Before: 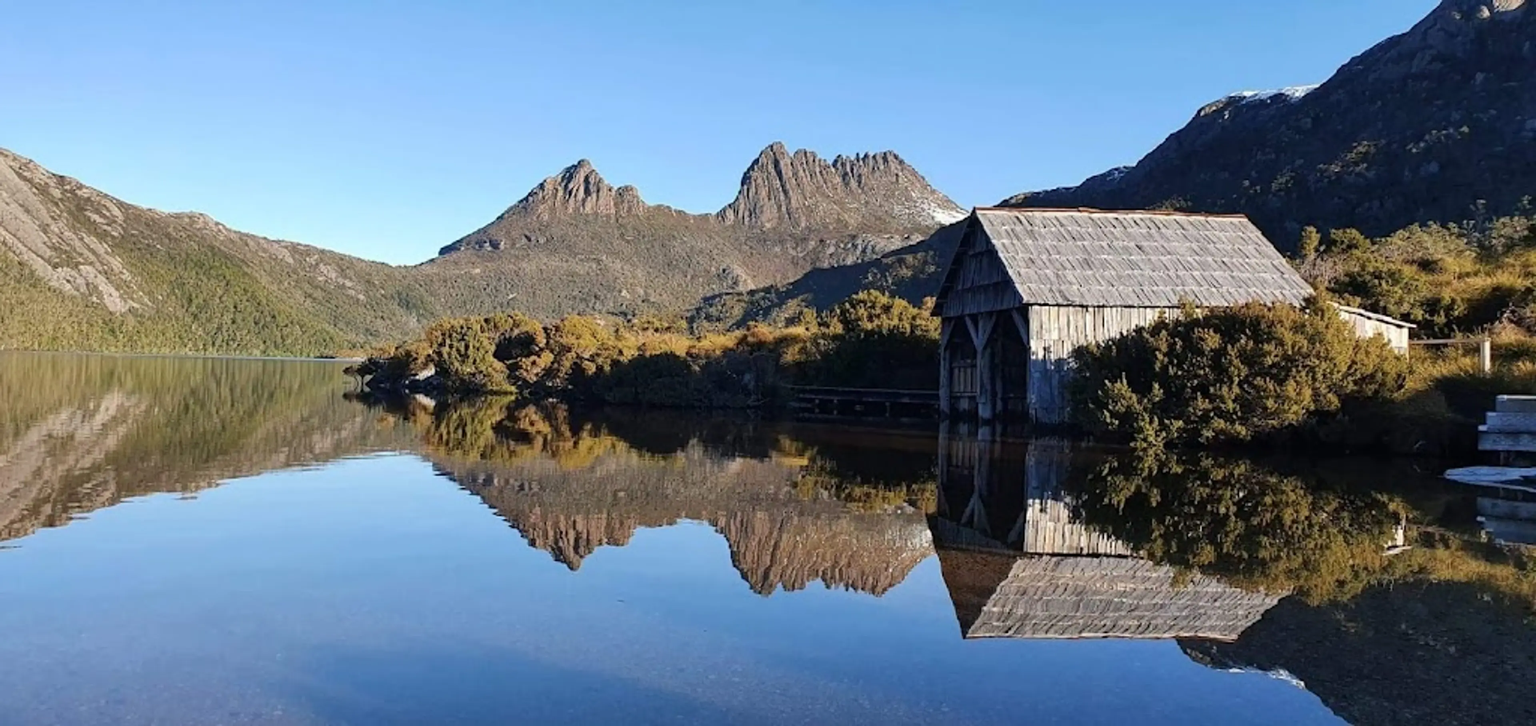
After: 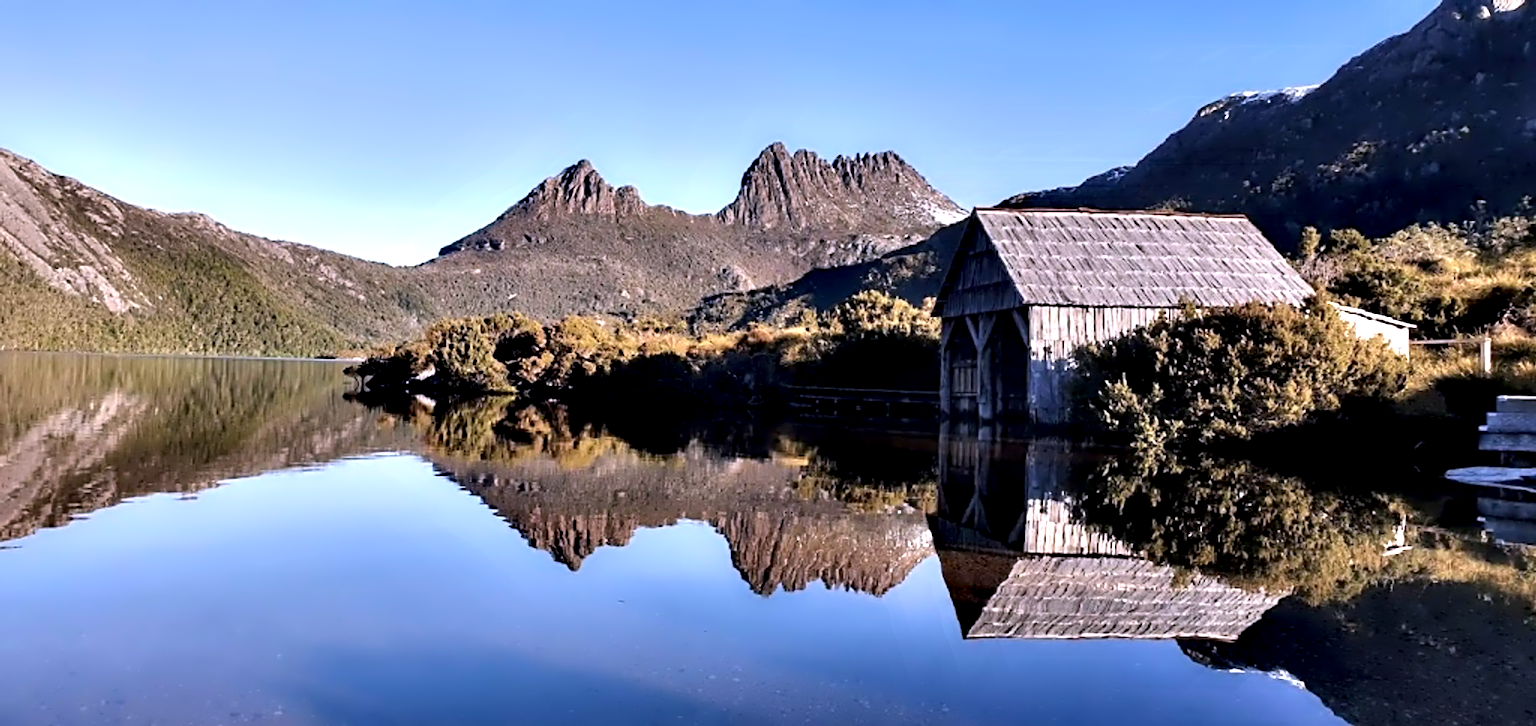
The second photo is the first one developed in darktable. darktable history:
white balance: red 1.066, blue 1.119
contrast equalizer: y [[0.783, 0.666, 0.575, 0.77, 0.556, 0.501], [0.5 ×6], [0.5 ×6], [0, 0.02, 0.272, 0.399, 0.062, 0], [0 ×6]]
